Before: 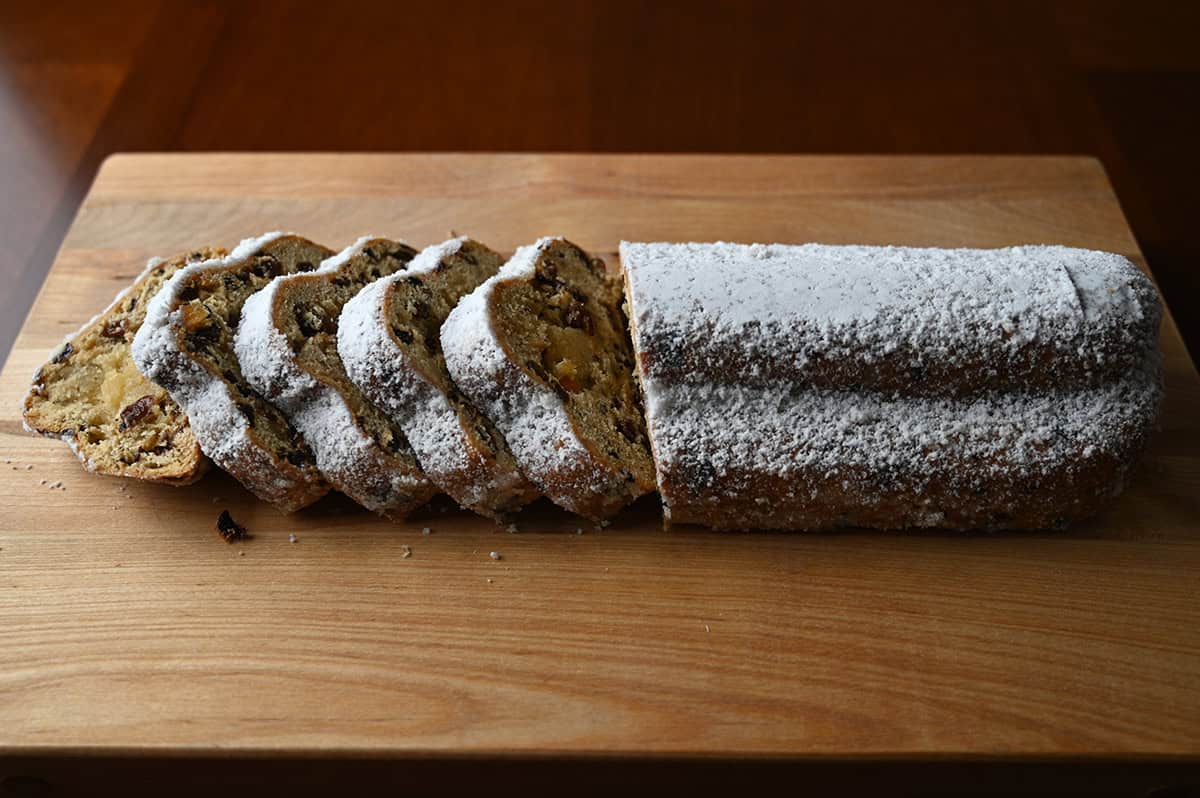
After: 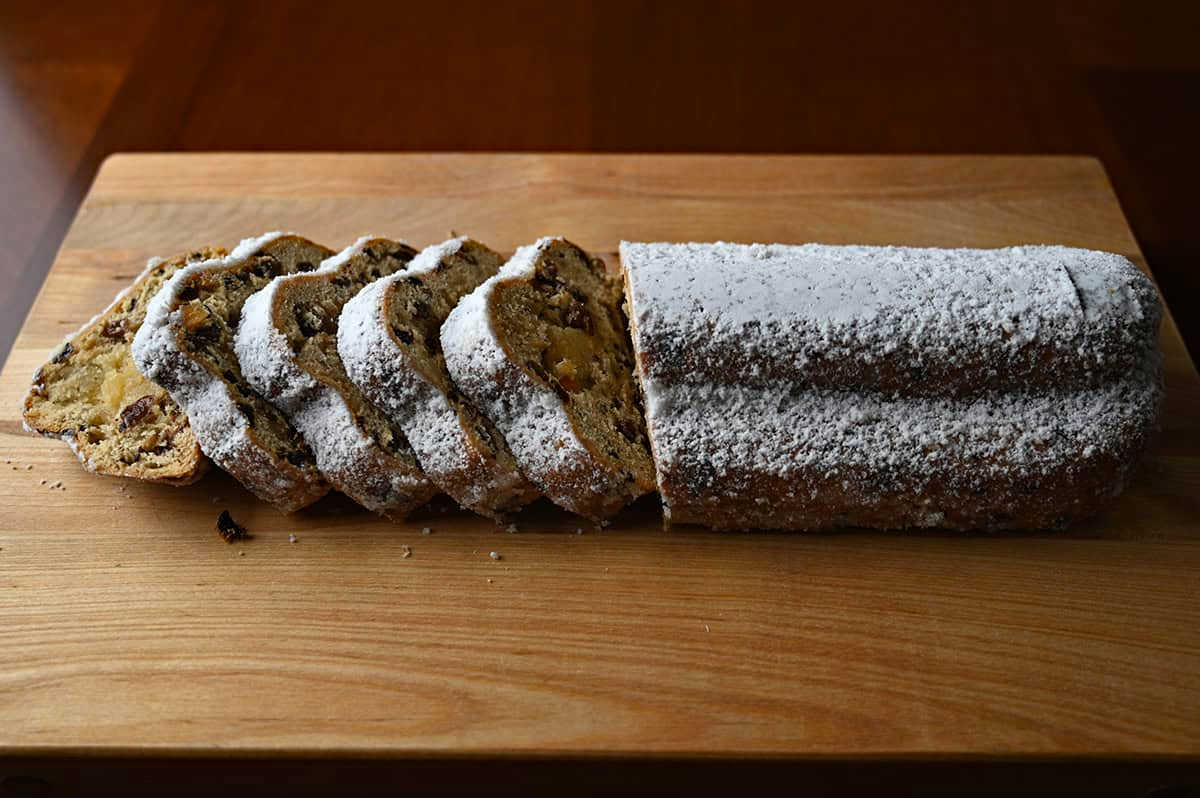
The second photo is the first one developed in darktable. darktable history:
haze removal: strength 0.281, distance 0.253, adaptive false
